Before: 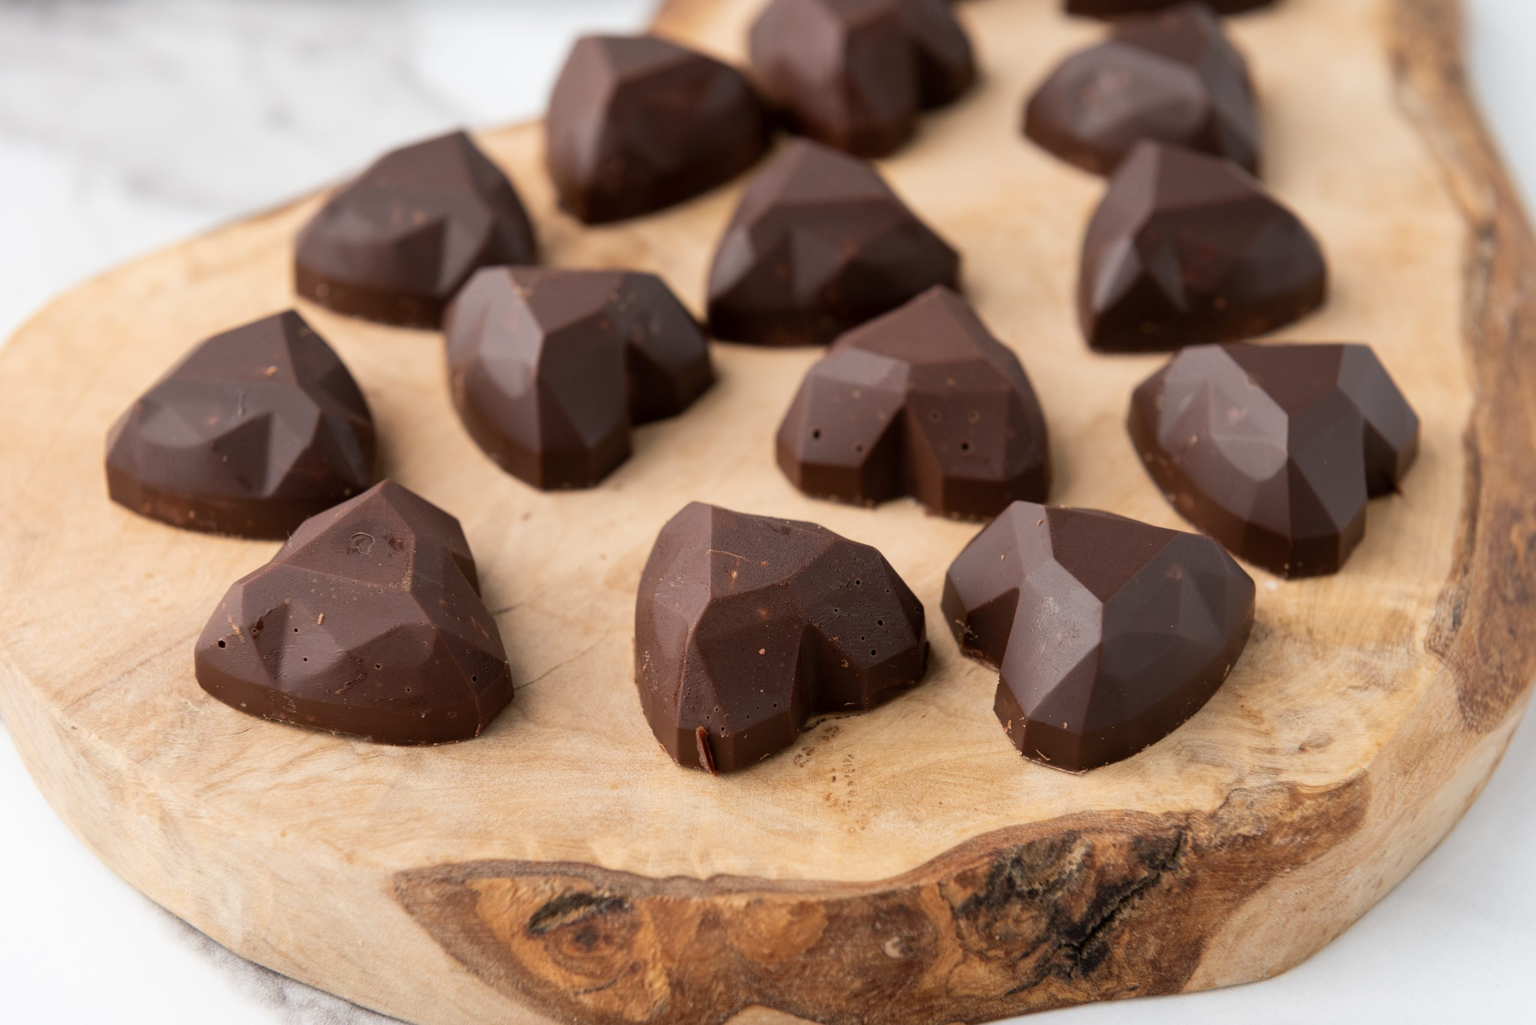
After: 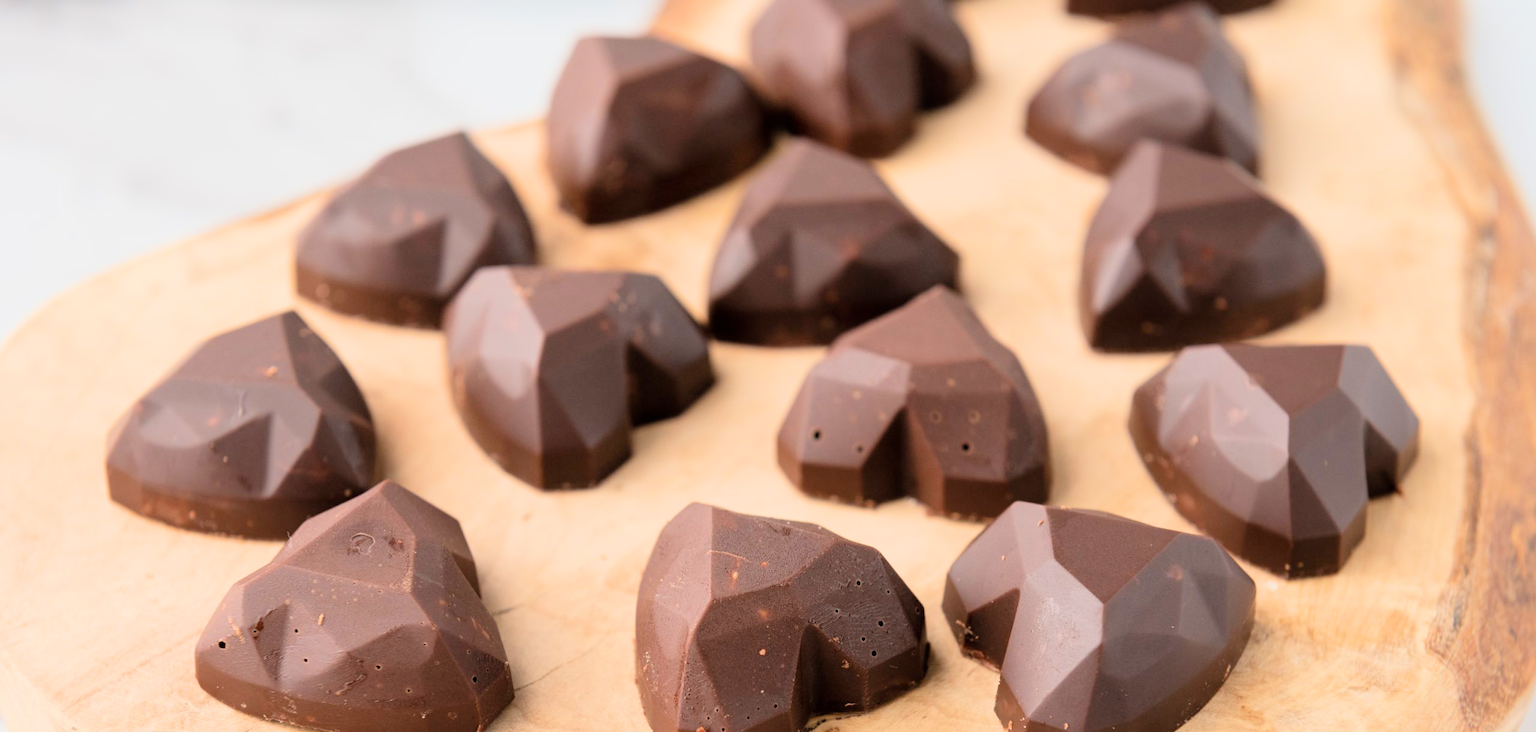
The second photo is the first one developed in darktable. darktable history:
crop: bottom 28.576%
filmic rgb: black relative exposure -7.15 EV, white relative exposure 5.36 EV, hardness 3.02, color science v6 (2022)
exposure: black level correction 0, exposure 1.55 EV, compensate exposure bias true, compensate highlight preservation false
